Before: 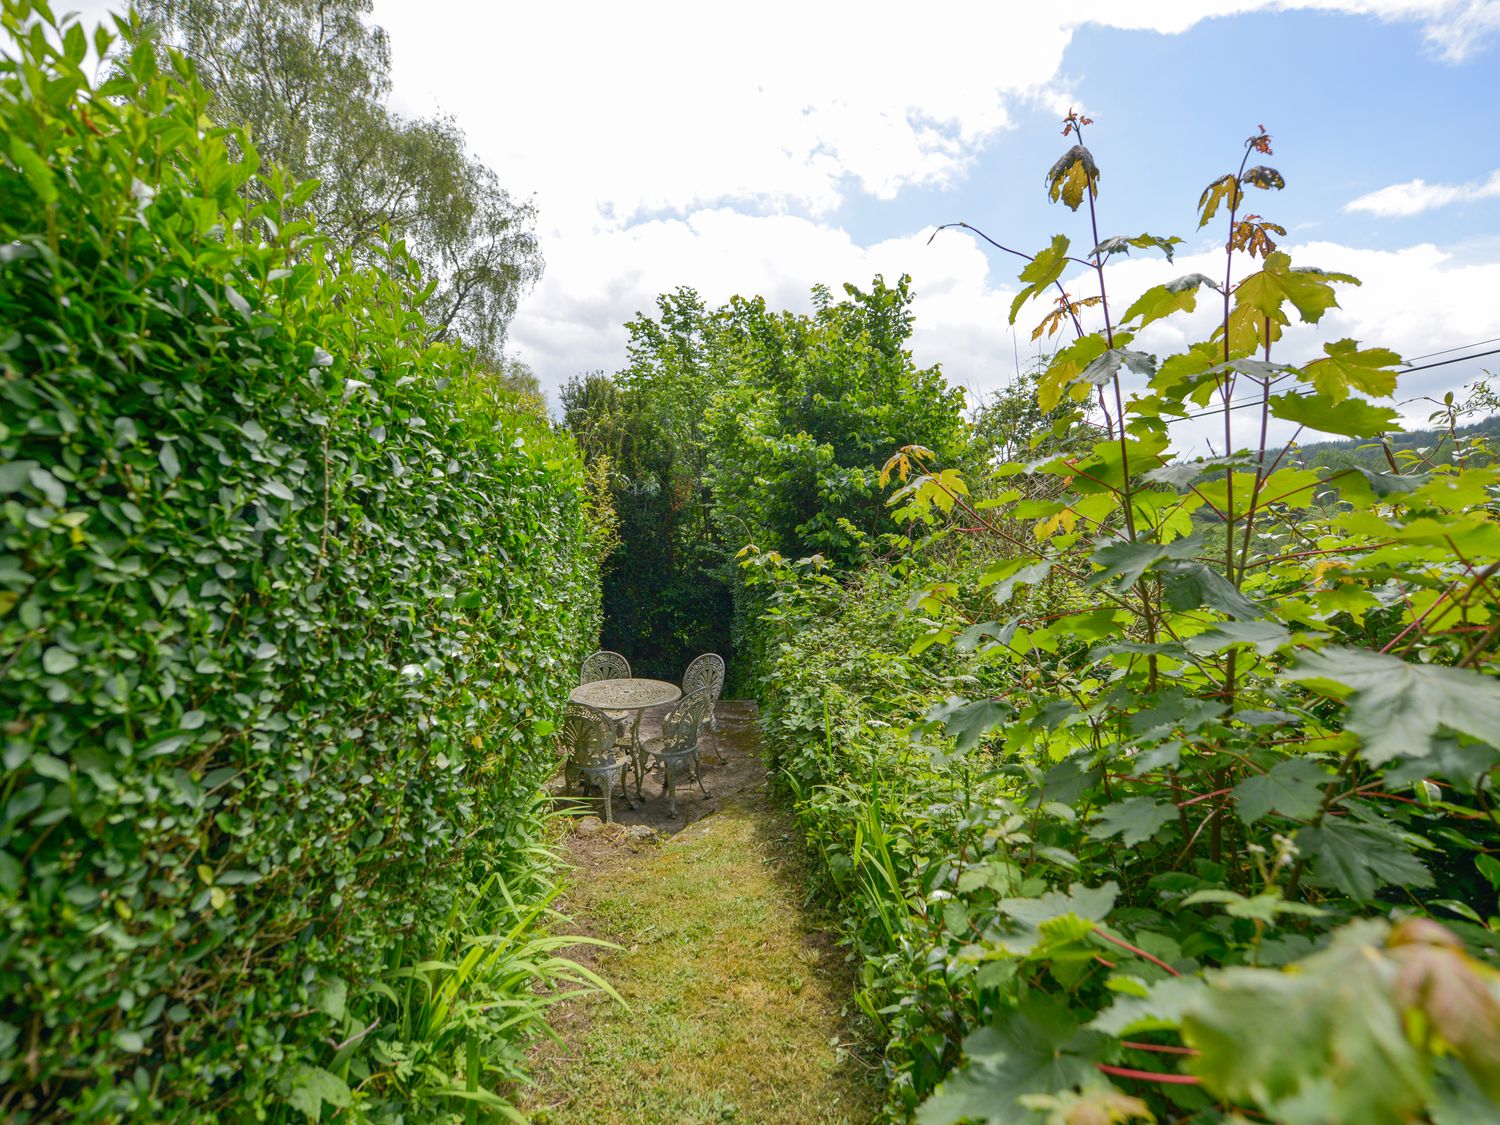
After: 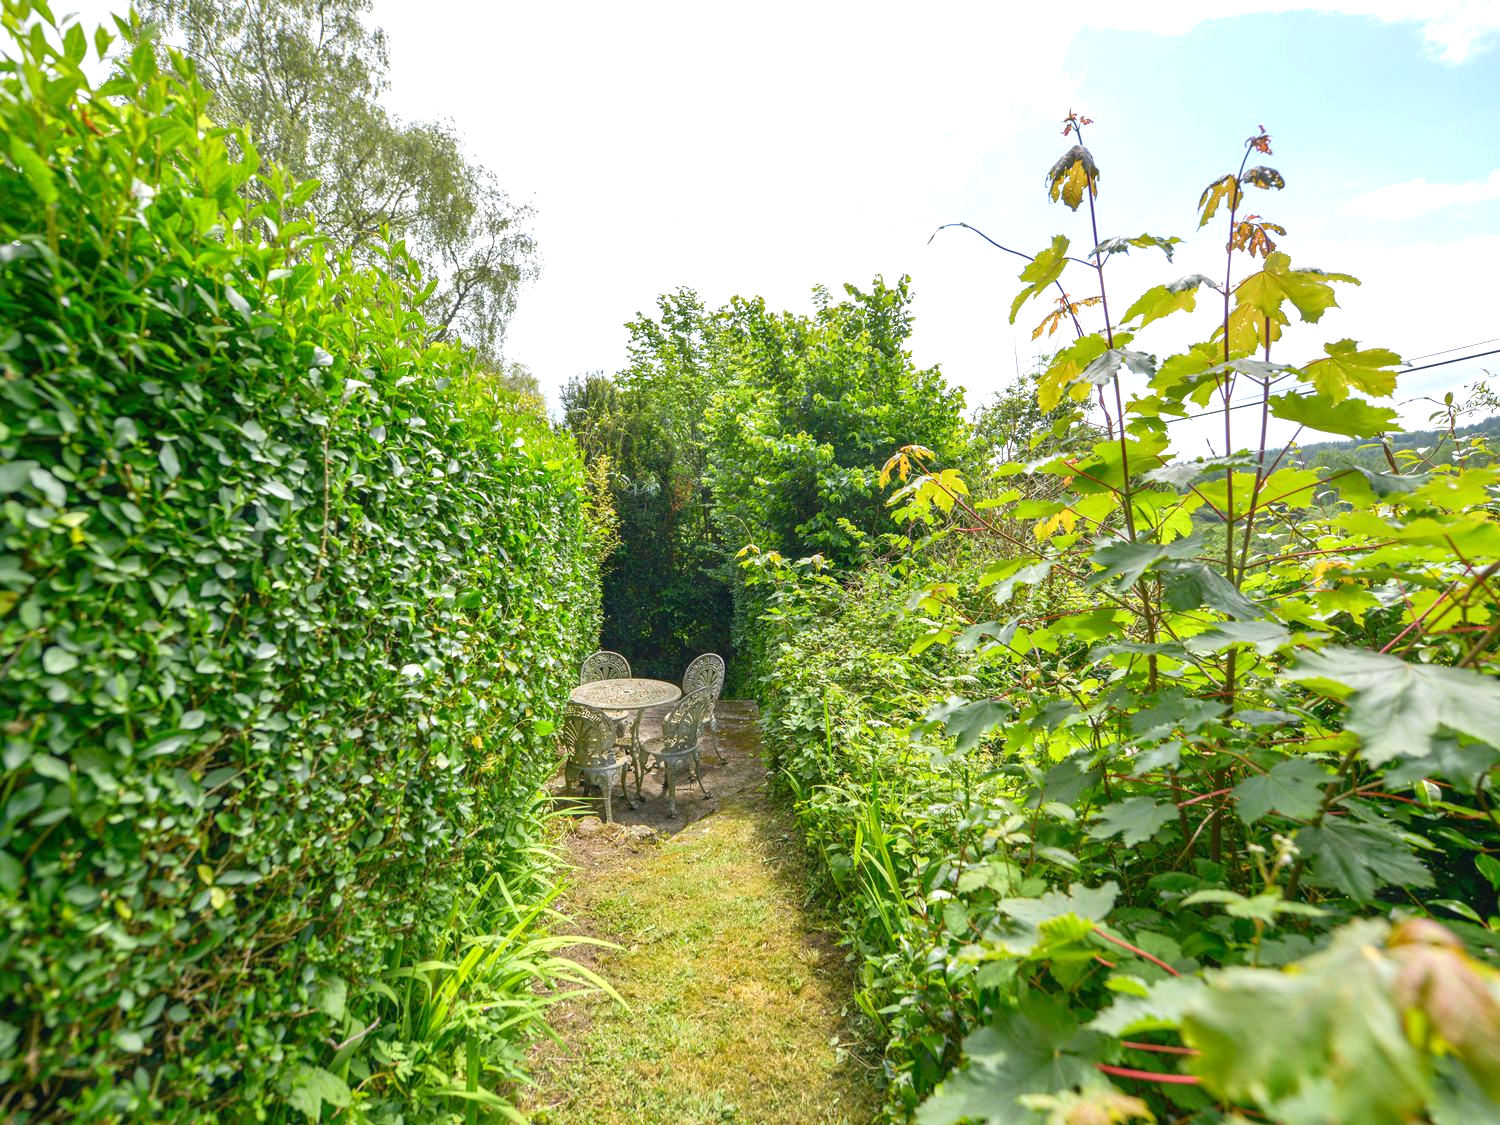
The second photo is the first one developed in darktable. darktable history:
exposure: exposure 0.726 EV, compensate highlight preservation false
